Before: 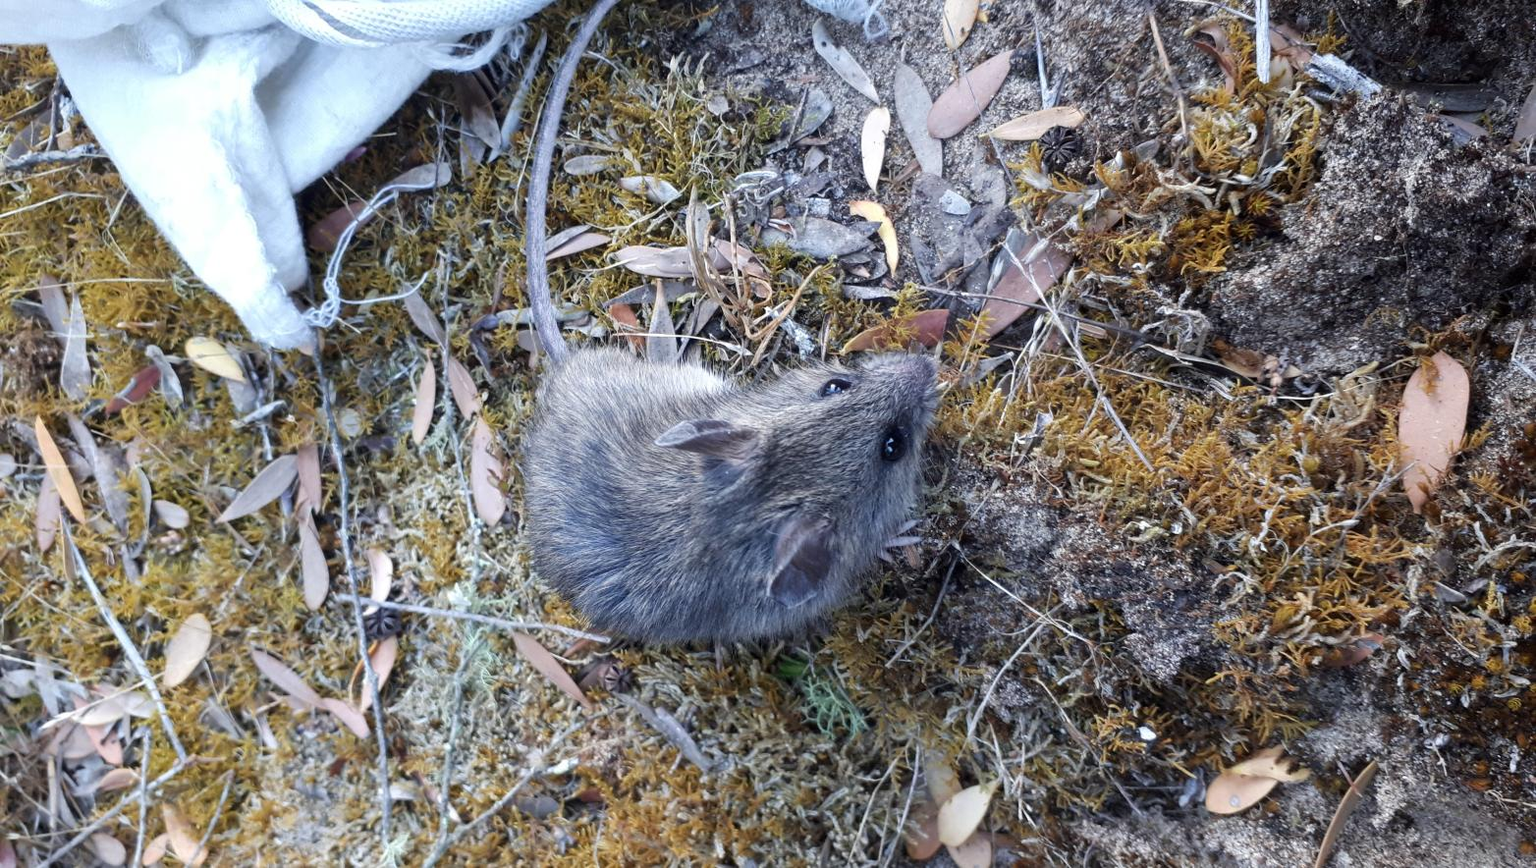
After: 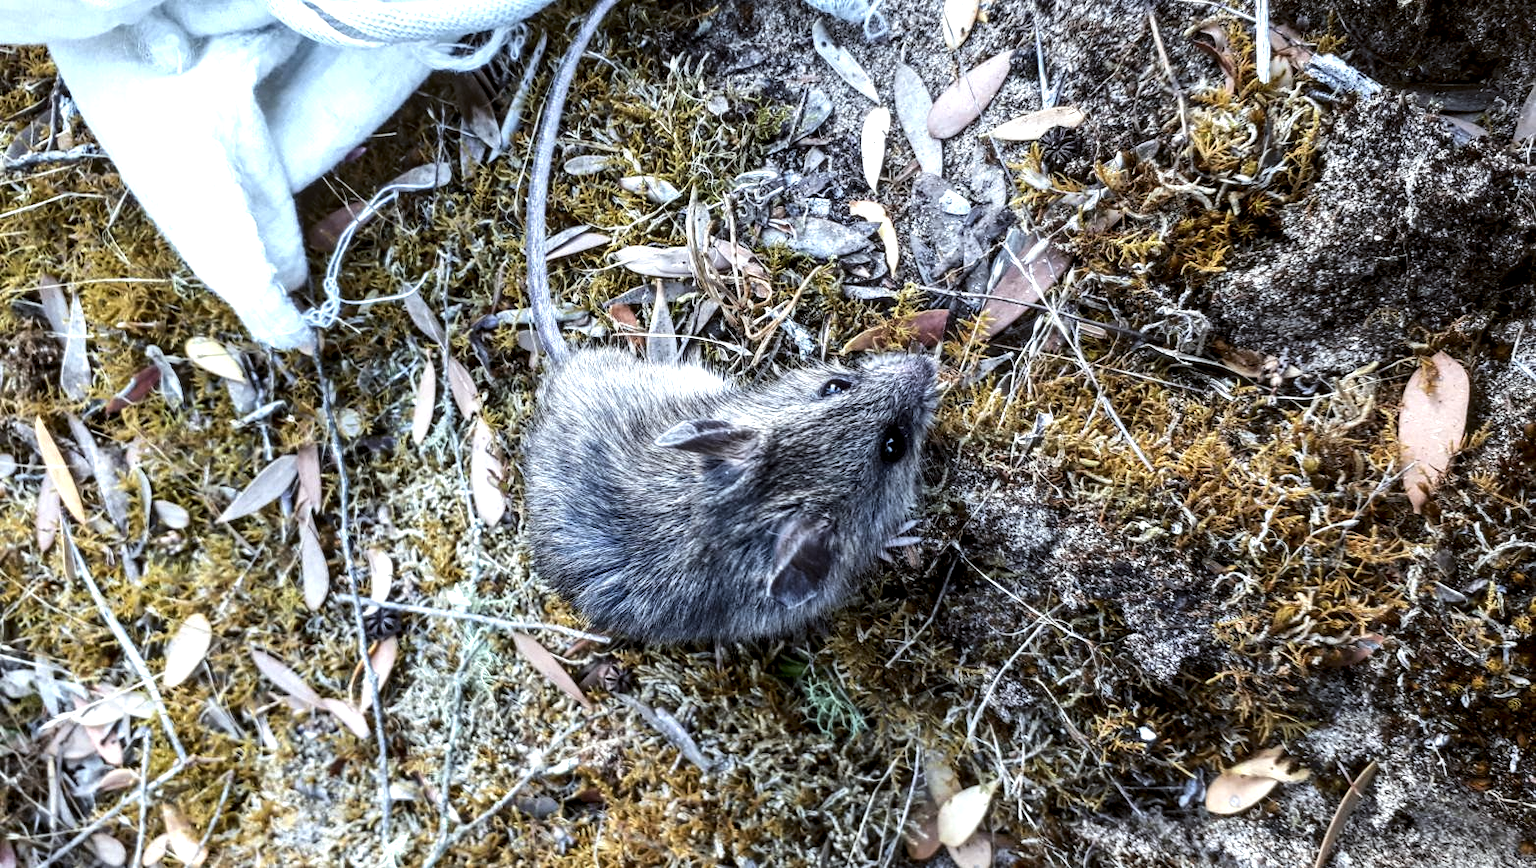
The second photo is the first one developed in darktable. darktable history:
tone equalizer: -8 EV -0.75 EV, -7 EV -0.7 EV, -6 EV -0.6 EV, -5 EV -0.4 EV, -3 EV 0.4 EV, -2 EV 0.6 EV, -1 EV 0.7 EV, +0 EV 0.75 EV, edges refinement/feathering 500, mask exposure compensation -1.57 EV, preserve details no
local contrast: detail 160%
color balance: lift [1.004, 1.002, 1.002, 0.998], gamma [1, 1.007, 1.002, 0.993], gain [1, 0.977, 1.013, 1.023], contrast -3.64%
exposure: black level correction 0.001, exposure -0.2 EV, compensate highlight preservation false
